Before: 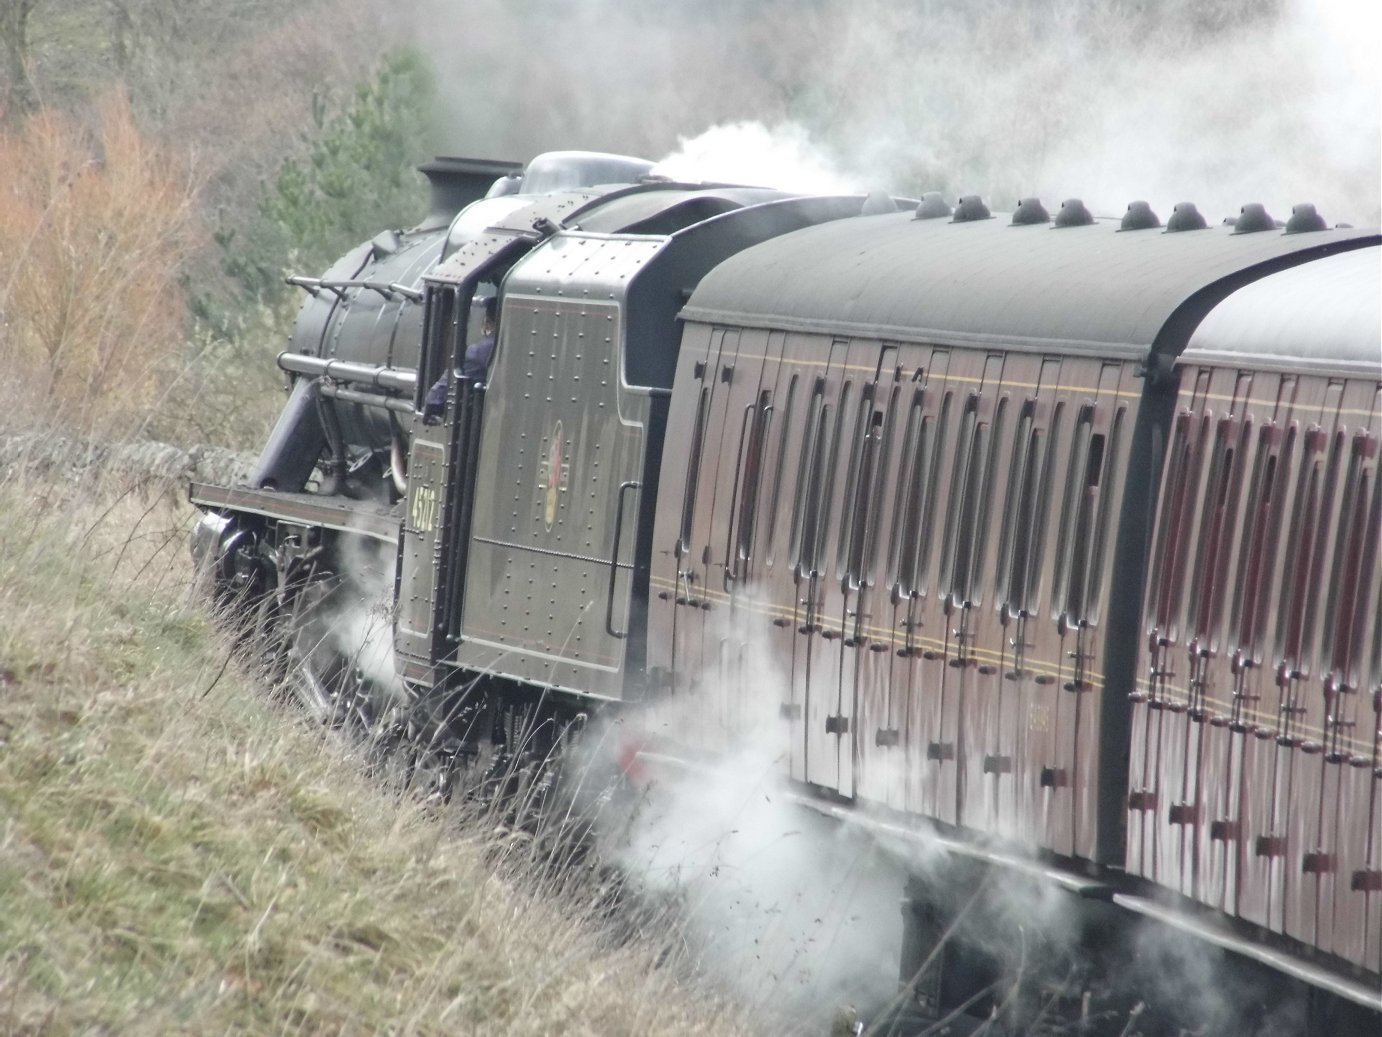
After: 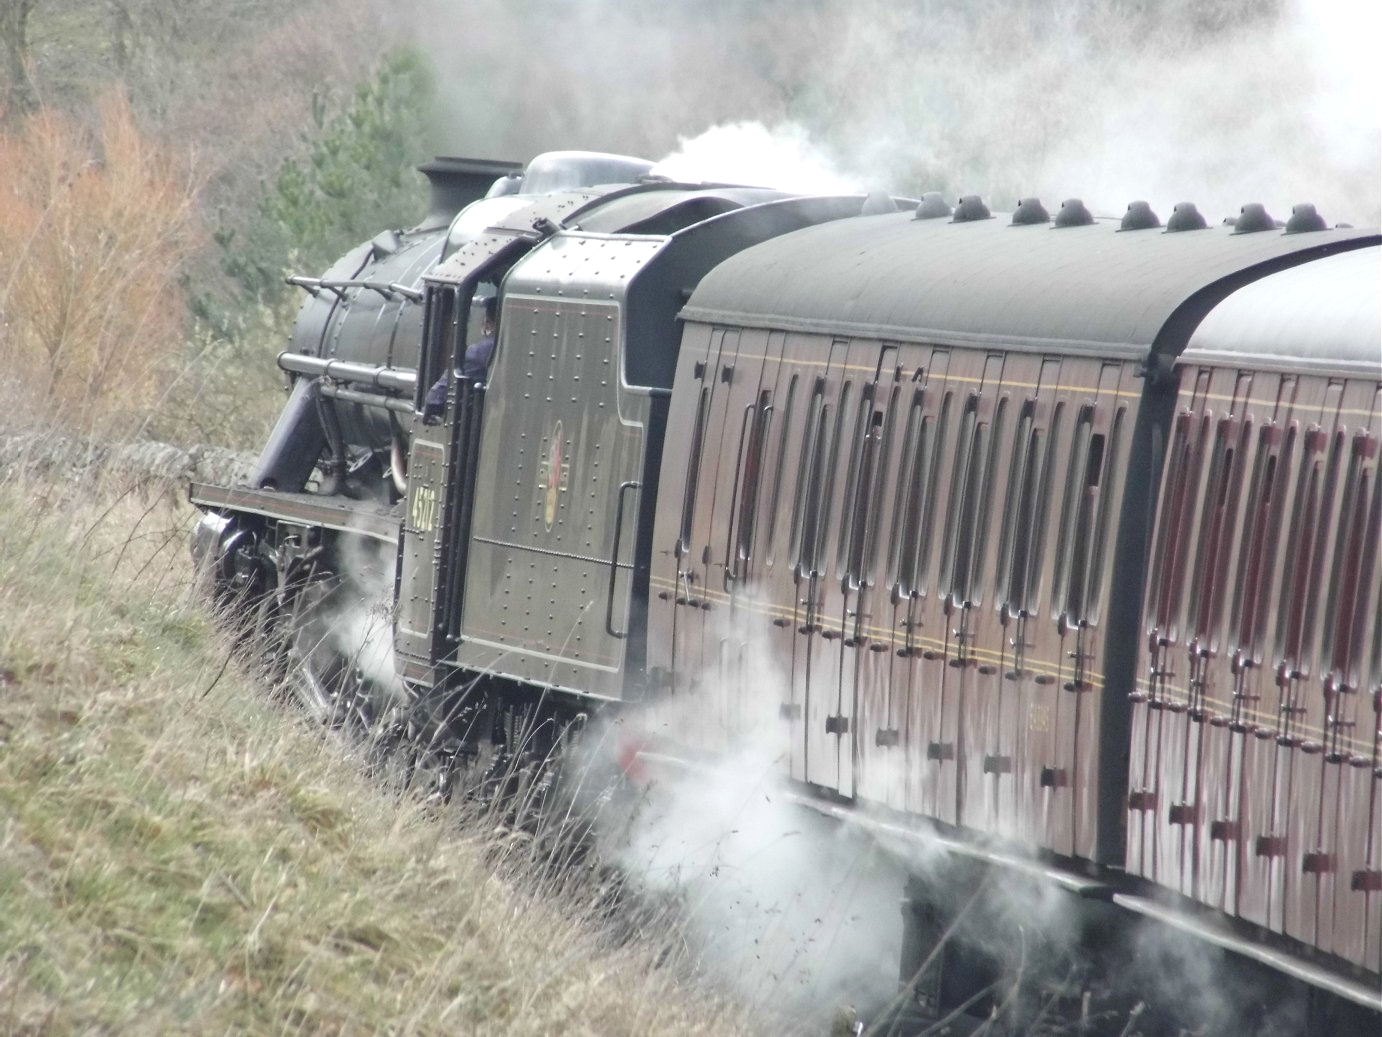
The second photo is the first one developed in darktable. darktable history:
white balance: emerald 1
exposure: exposure 0.127 EV, compensate highlight preservation false
contrast brightness saturation: contrast -0.02, brightness -0.01, saturation 0.03
